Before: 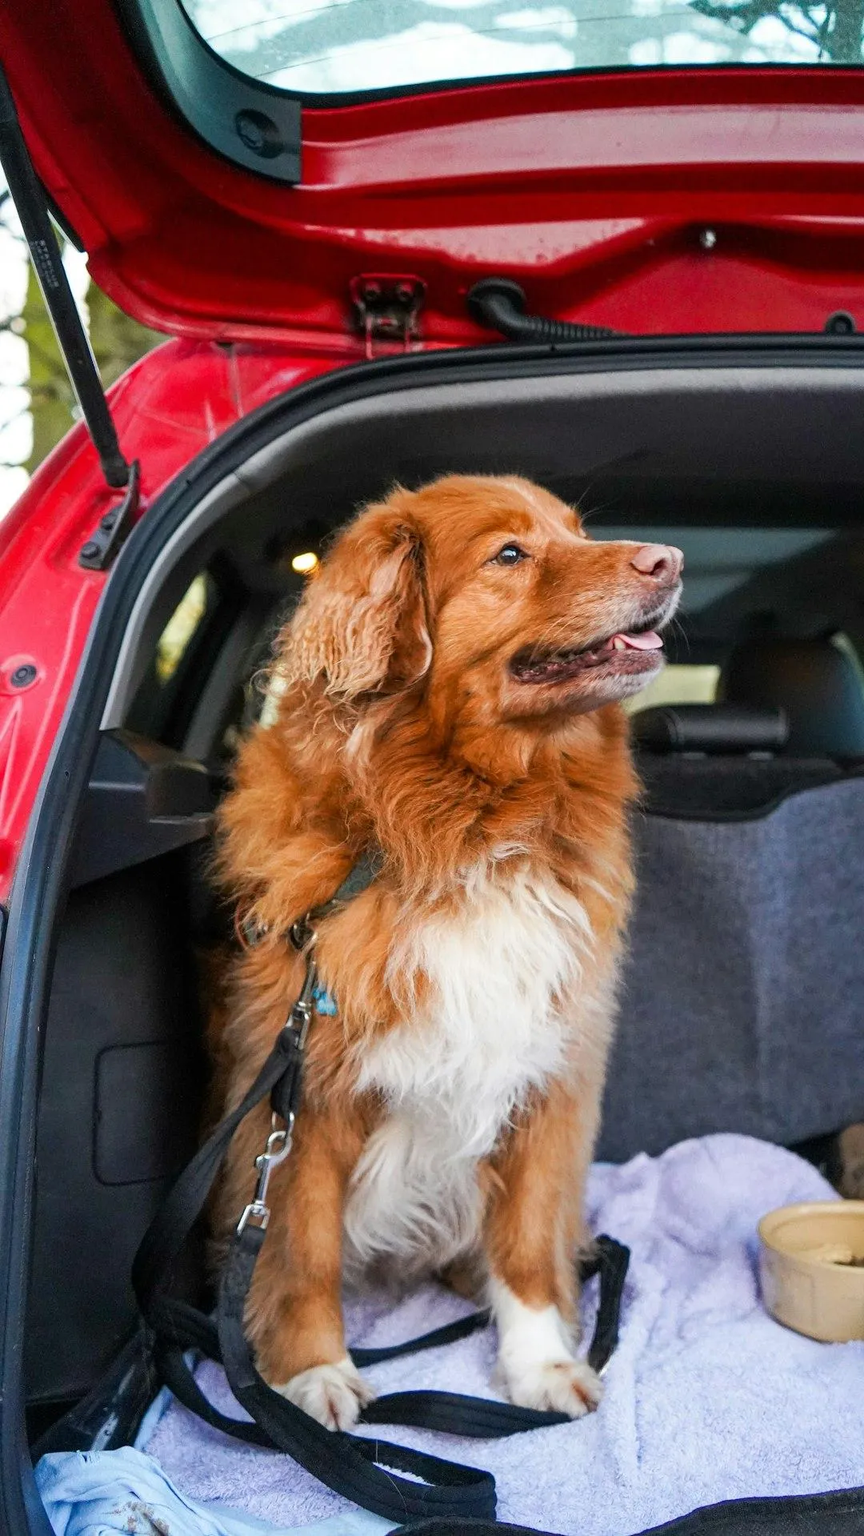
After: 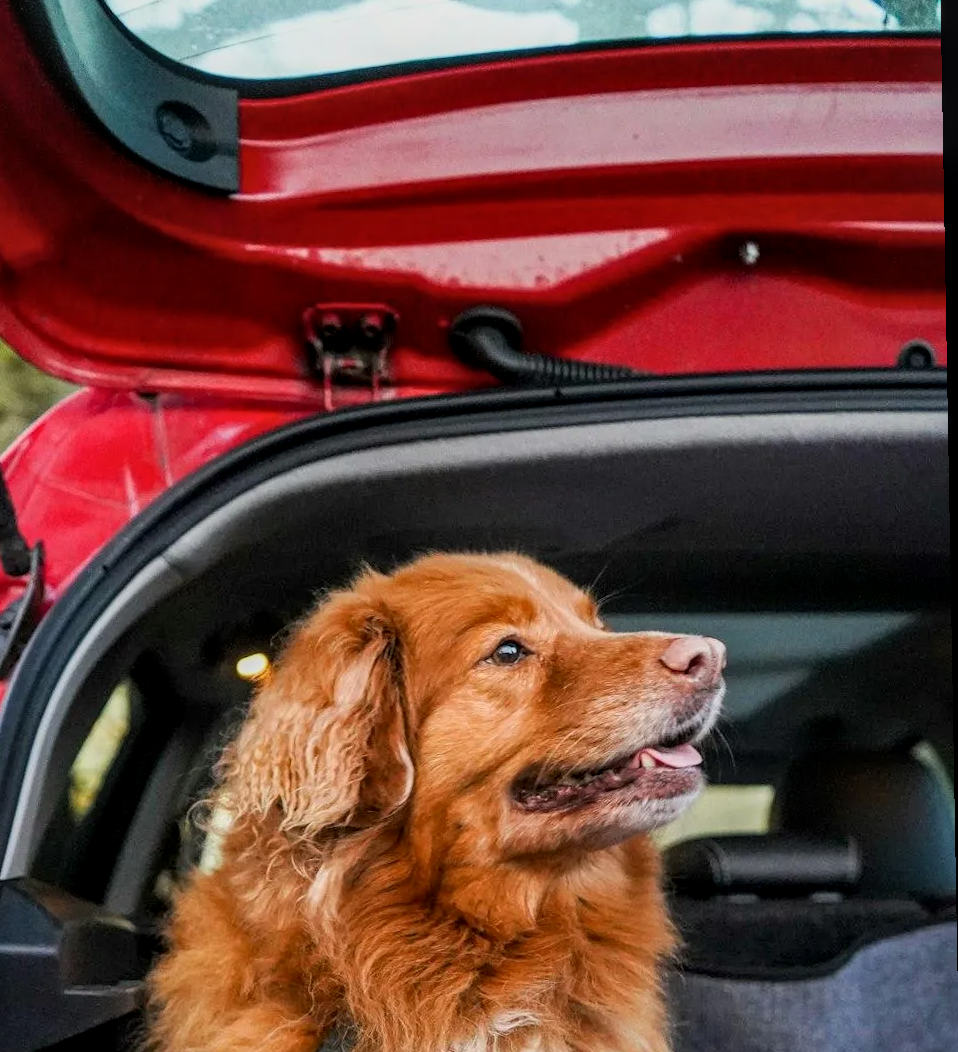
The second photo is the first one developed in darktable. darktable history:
filmic rgb: black relative exposure -11.35 EV, white relative exposure 3.22 EV, hardness 6.76, color science v6 (2022)
rotate and perspective: rotation -1°, crop left 0.011, crop right 0.989, crop top 0.025, crop bottom 0.975
crop and rotate: left 11.812%, bottom 42.776%
local contrast: on, module defaults
